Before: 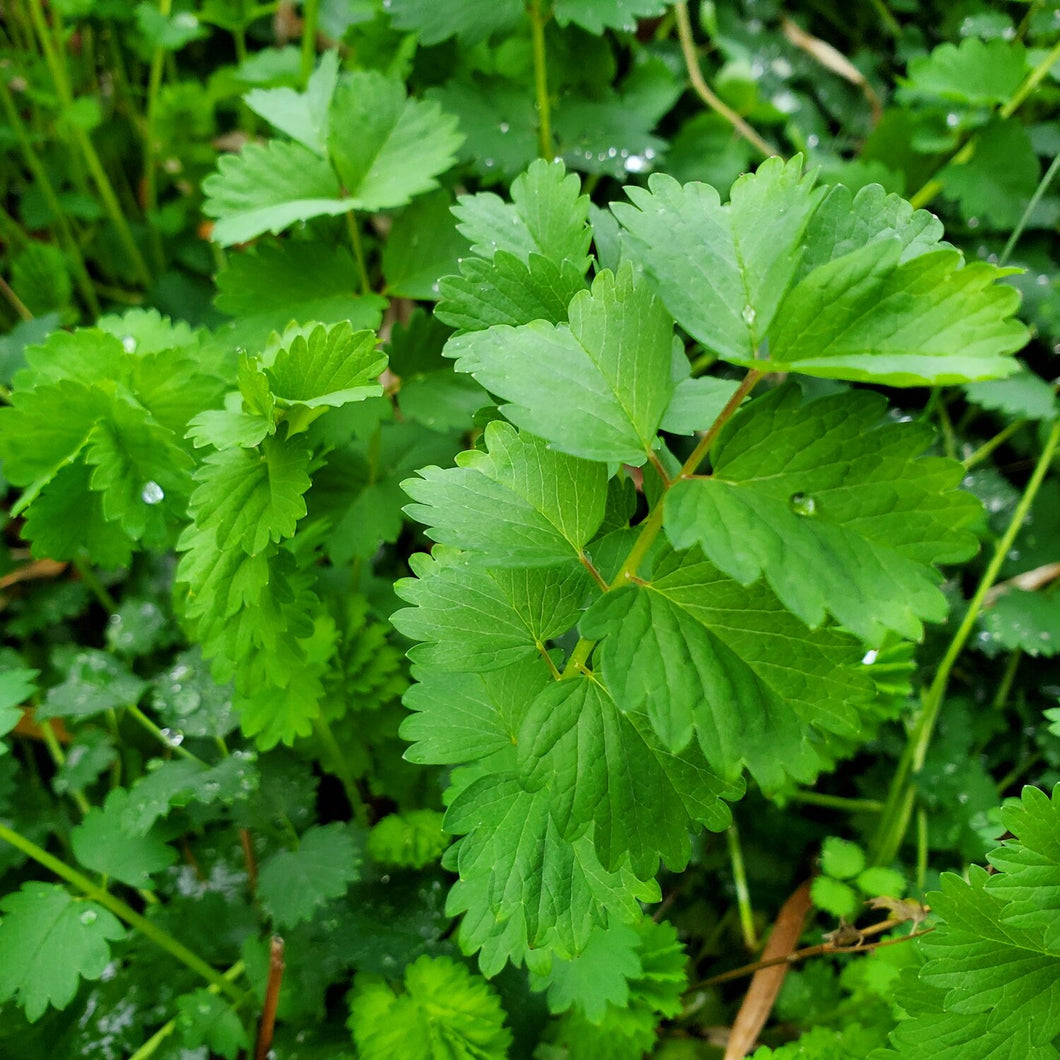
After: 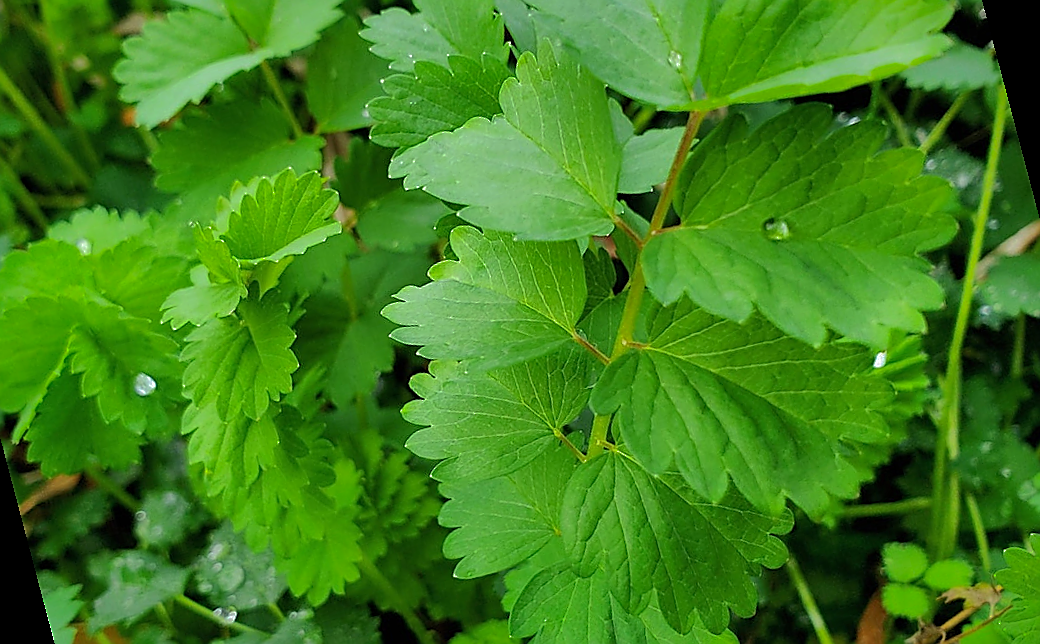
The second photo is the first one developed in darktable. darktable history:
sharpen: radius 1.4, amount 1.25, threshold 0.7
tone equalizer: on, module defaults
shadows and highlights: shadows 25, highlights -70
rotate and perspective: rotation -14.8°, crop left 0.1, crop right 0.903, crop top 0.25, crop bottom 0.748
